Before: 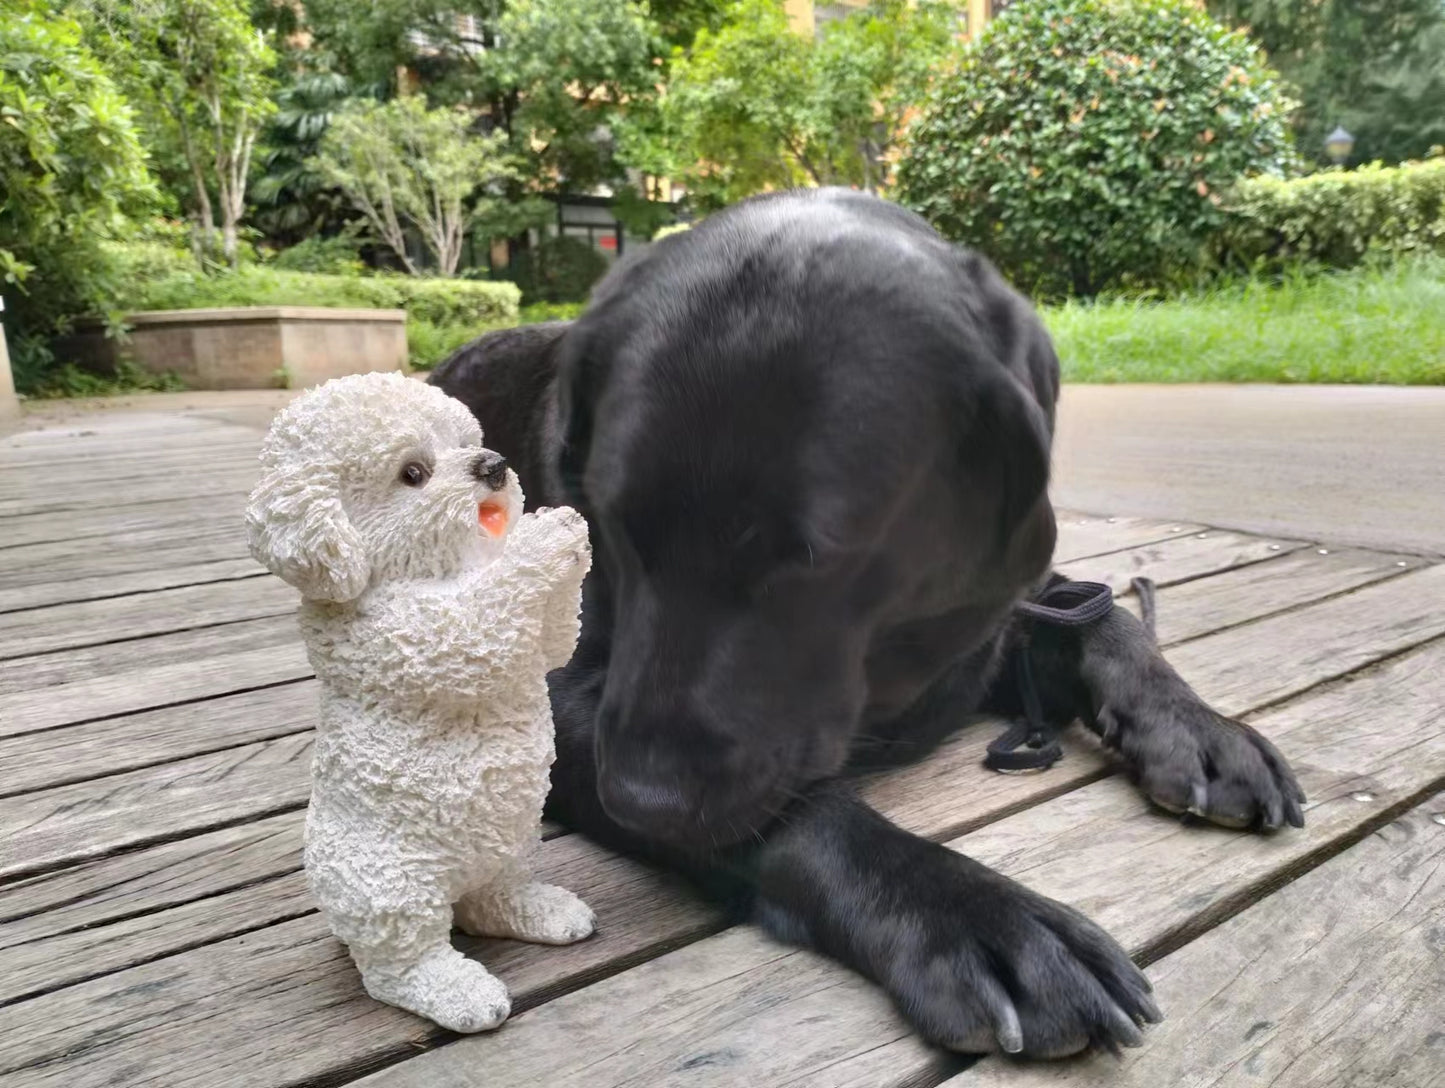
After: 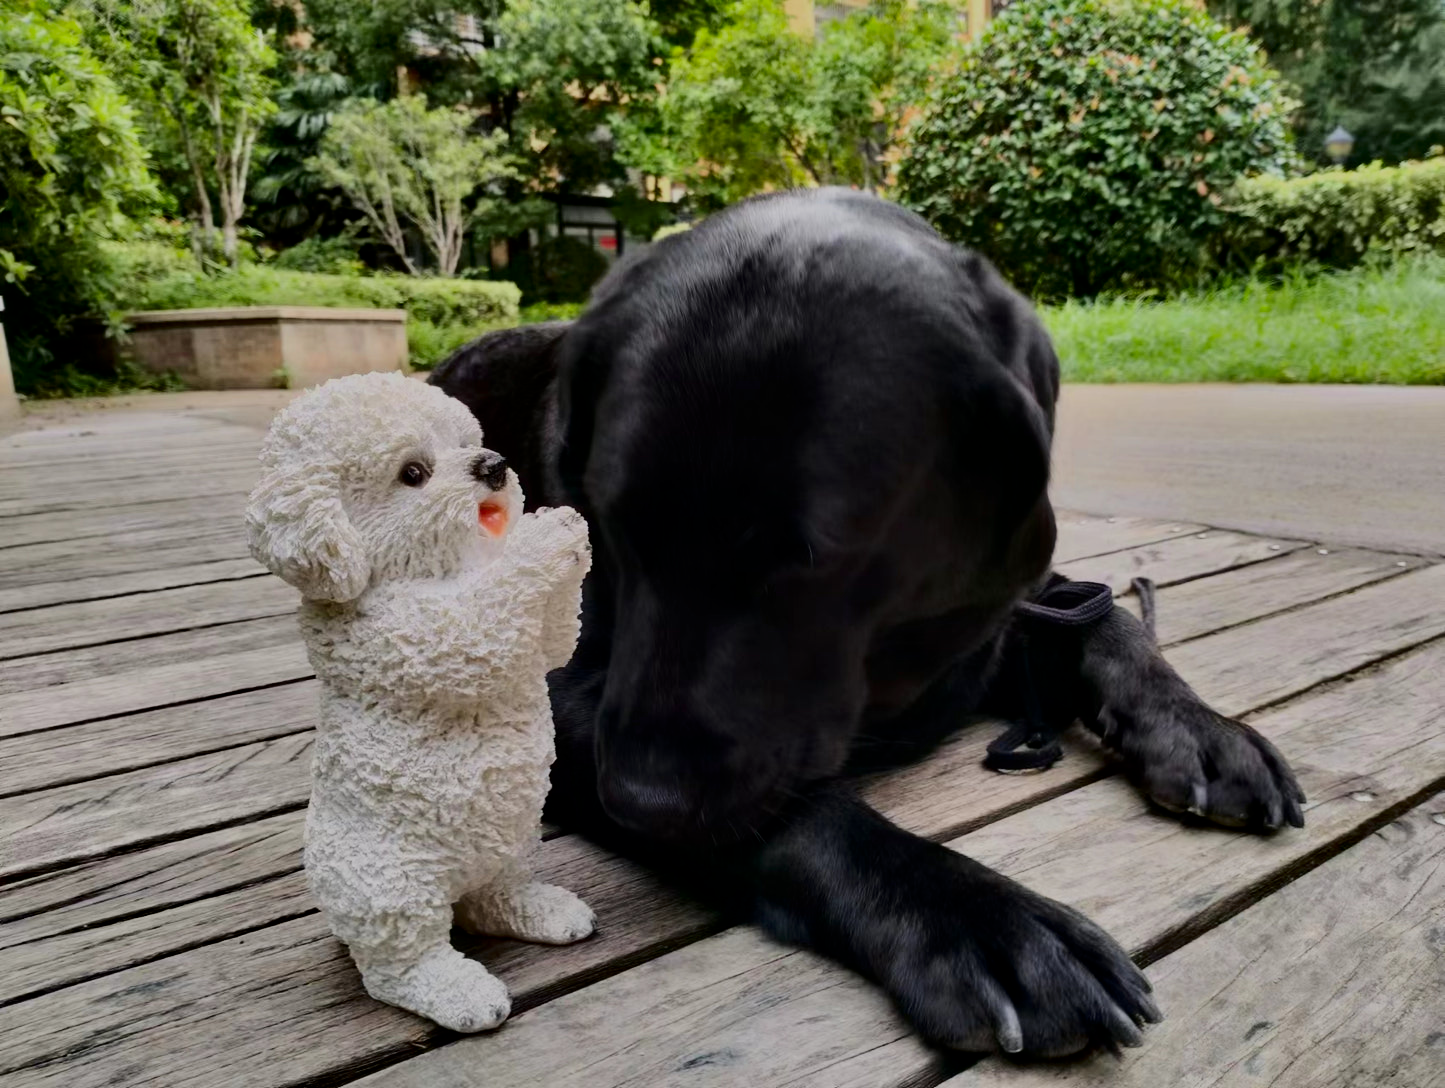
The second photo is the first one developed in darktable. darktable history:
filmic rgb: black relative exposure -6.15 EV, white relative exposure 6.96 EV, hardness 2.23, color science v6 (2022)
contrast brightness saturation: contrast 0.19, brightness -0.24, saturation 0.11
color balance: mode lift, gamma, gain (sRGB)
